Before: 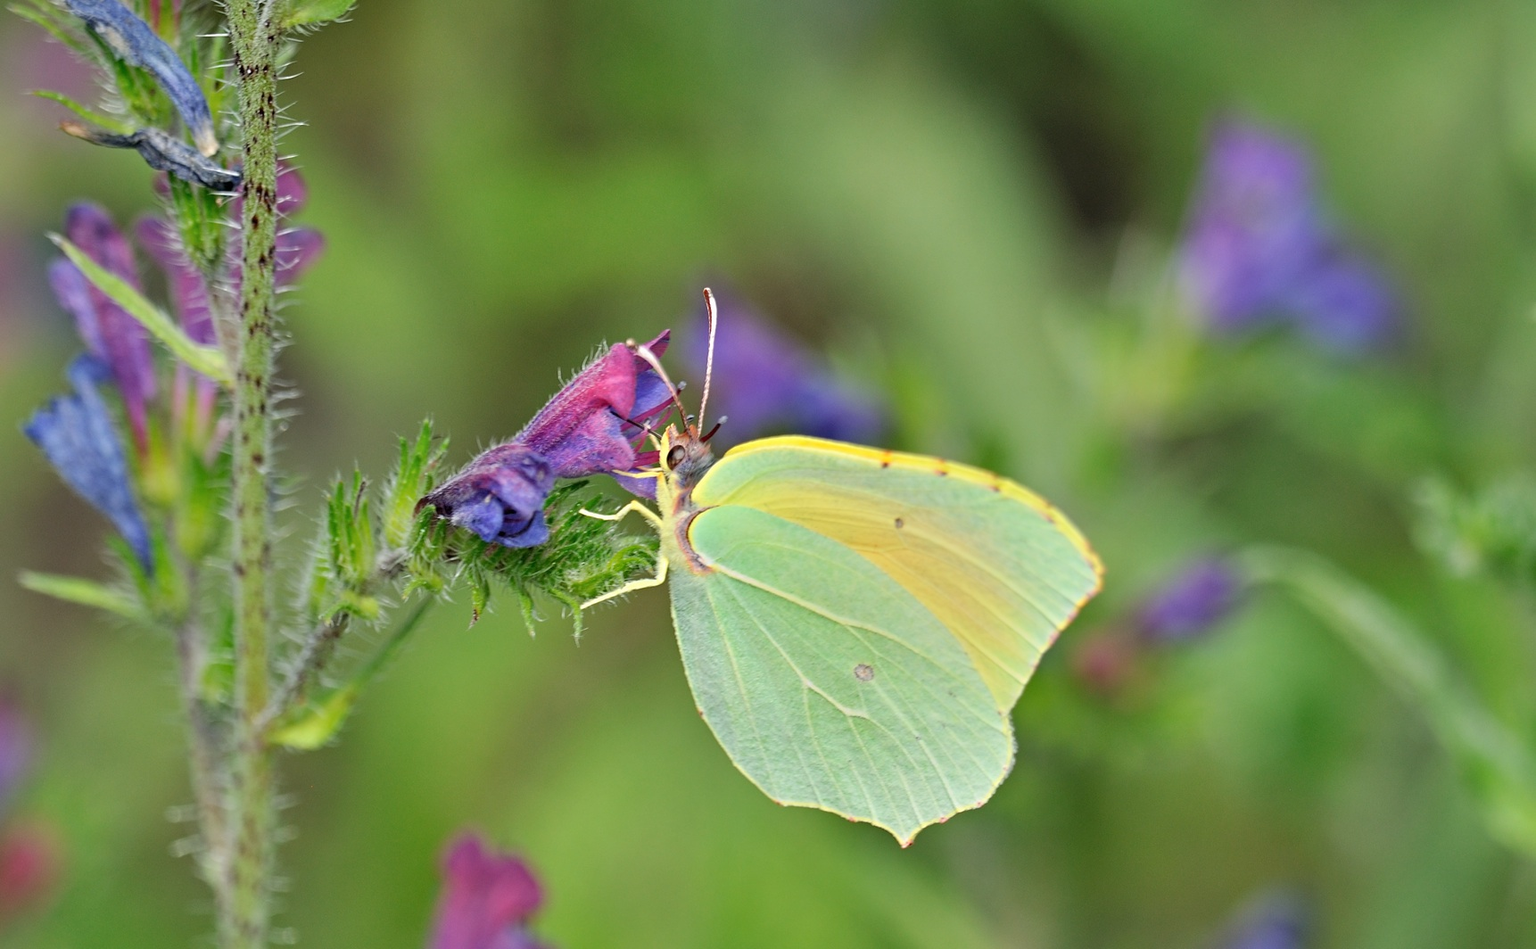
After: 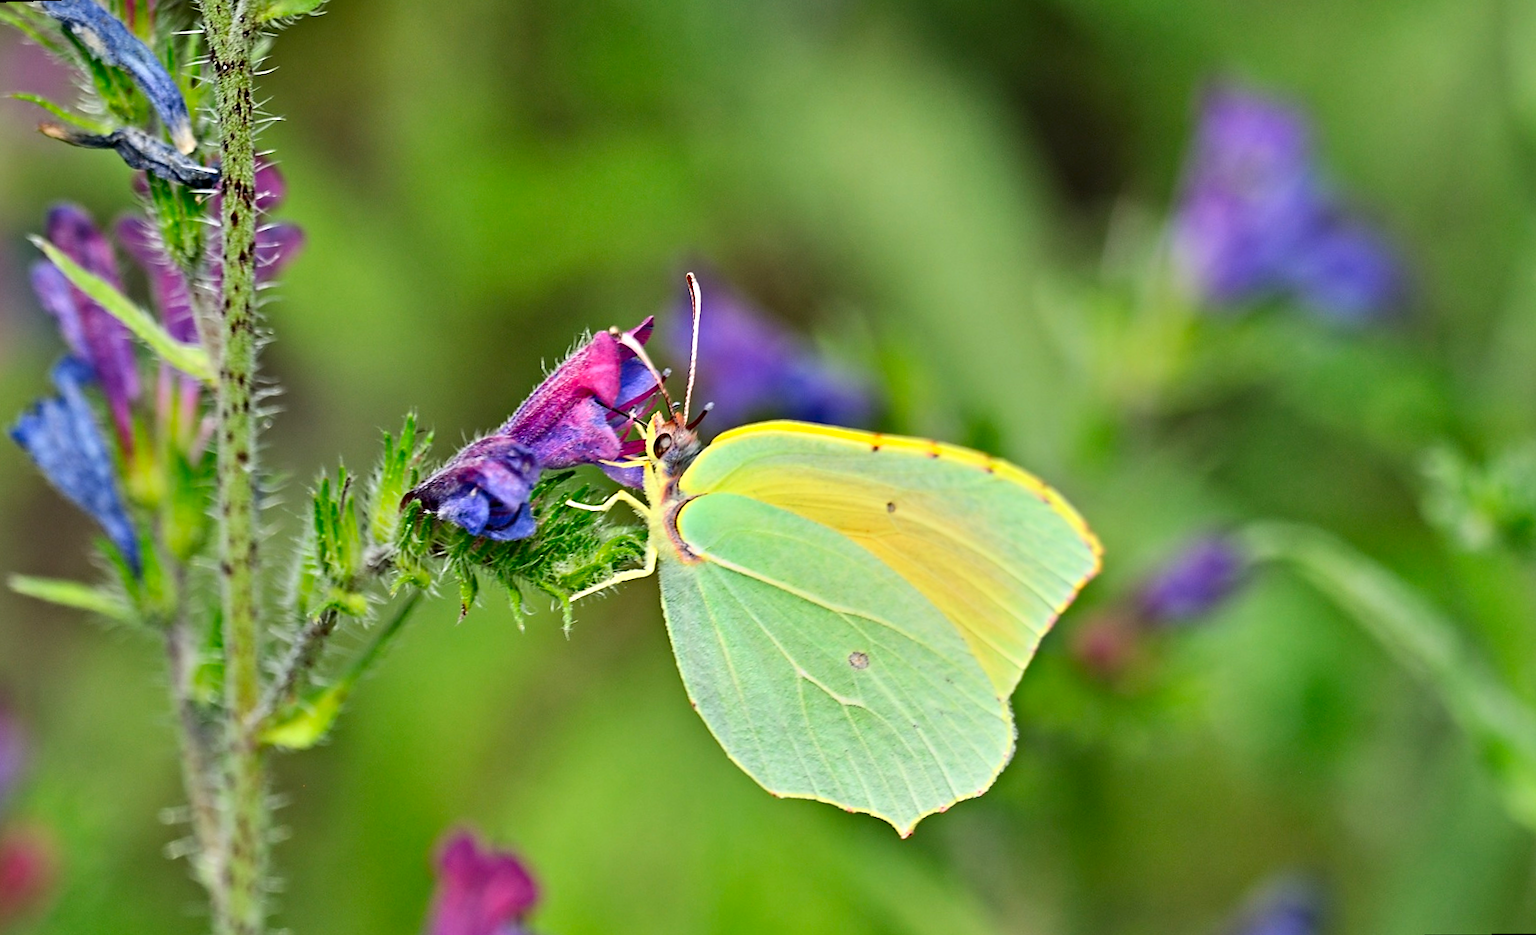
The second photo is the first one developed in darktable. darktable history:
contrast brightness saturation: contrast 0.18, saturation 0.3
contrast equalizer: y [[0.5, 0.5, 0.544, 0.569, 0.5, 0.5], [0.5 ×6], [0.5 ×6], [0 ×6], [0 ×6]]
sharpen: radius 1.864, amount 0.398, threshold 1.271
rotate and perspective: rotation -1.32°, lens shift (horizontal) -0.031, crop left 0.015, crop right 0.985, crop top 0.047, crop bottom 0.982
